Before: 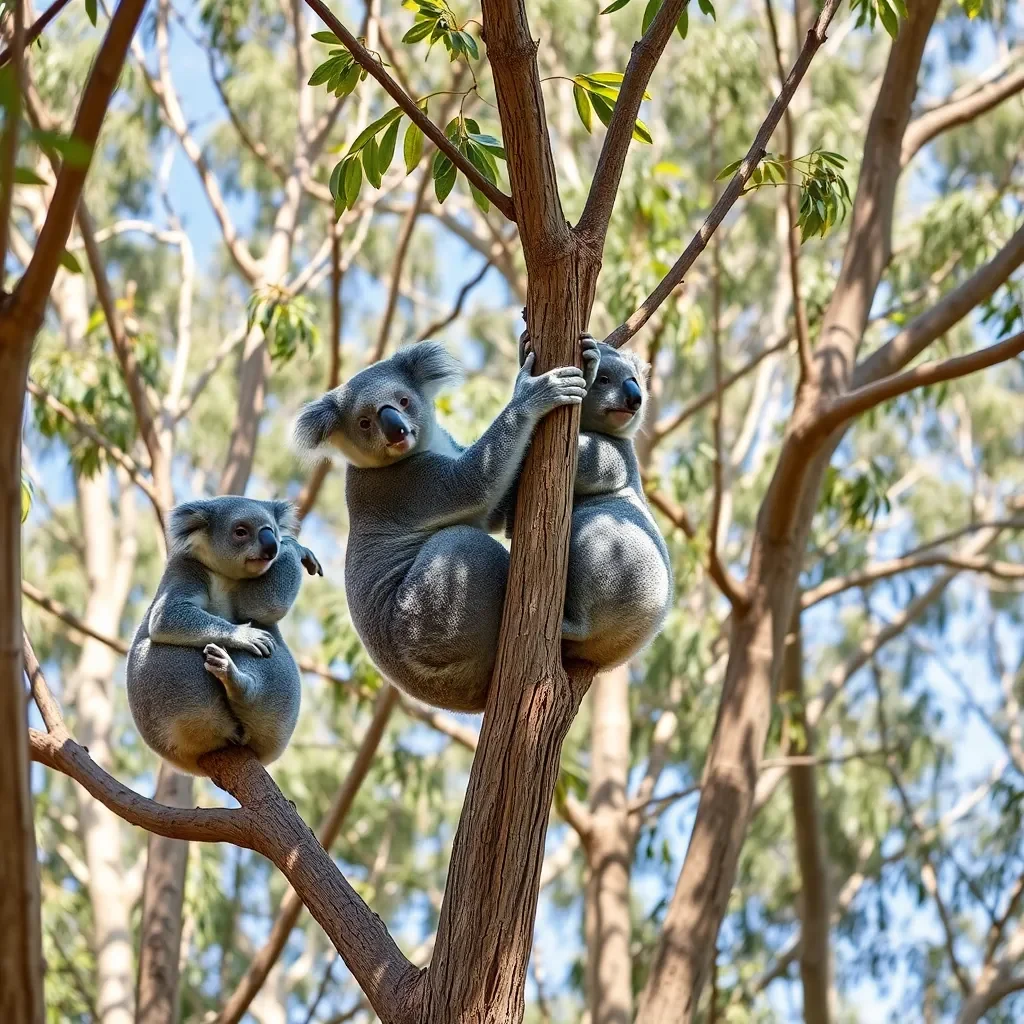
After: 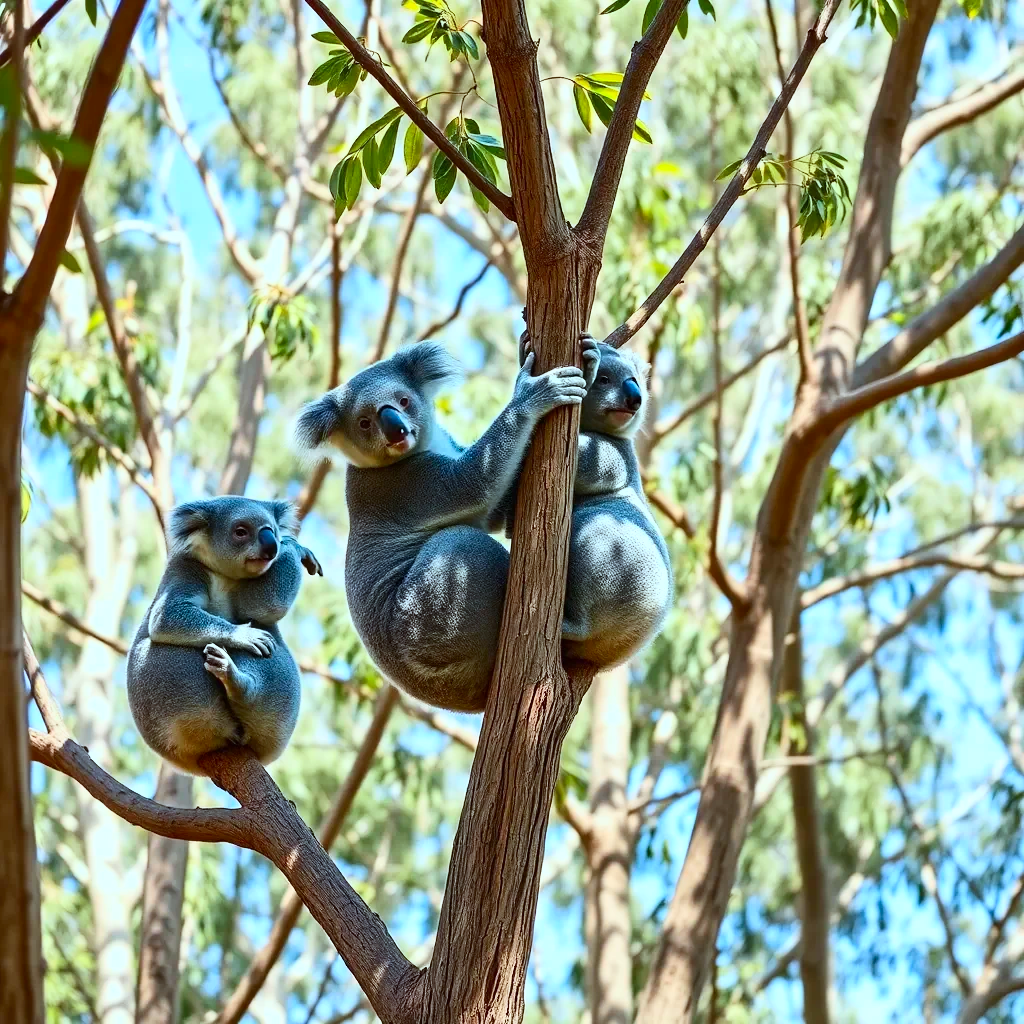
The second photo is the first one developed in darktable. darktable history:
color correction: highlights a* -10.04, highlights b* -10.37
contrast brightness saturation: contrast 0.23, brightness 0.1, saturation 0.29
